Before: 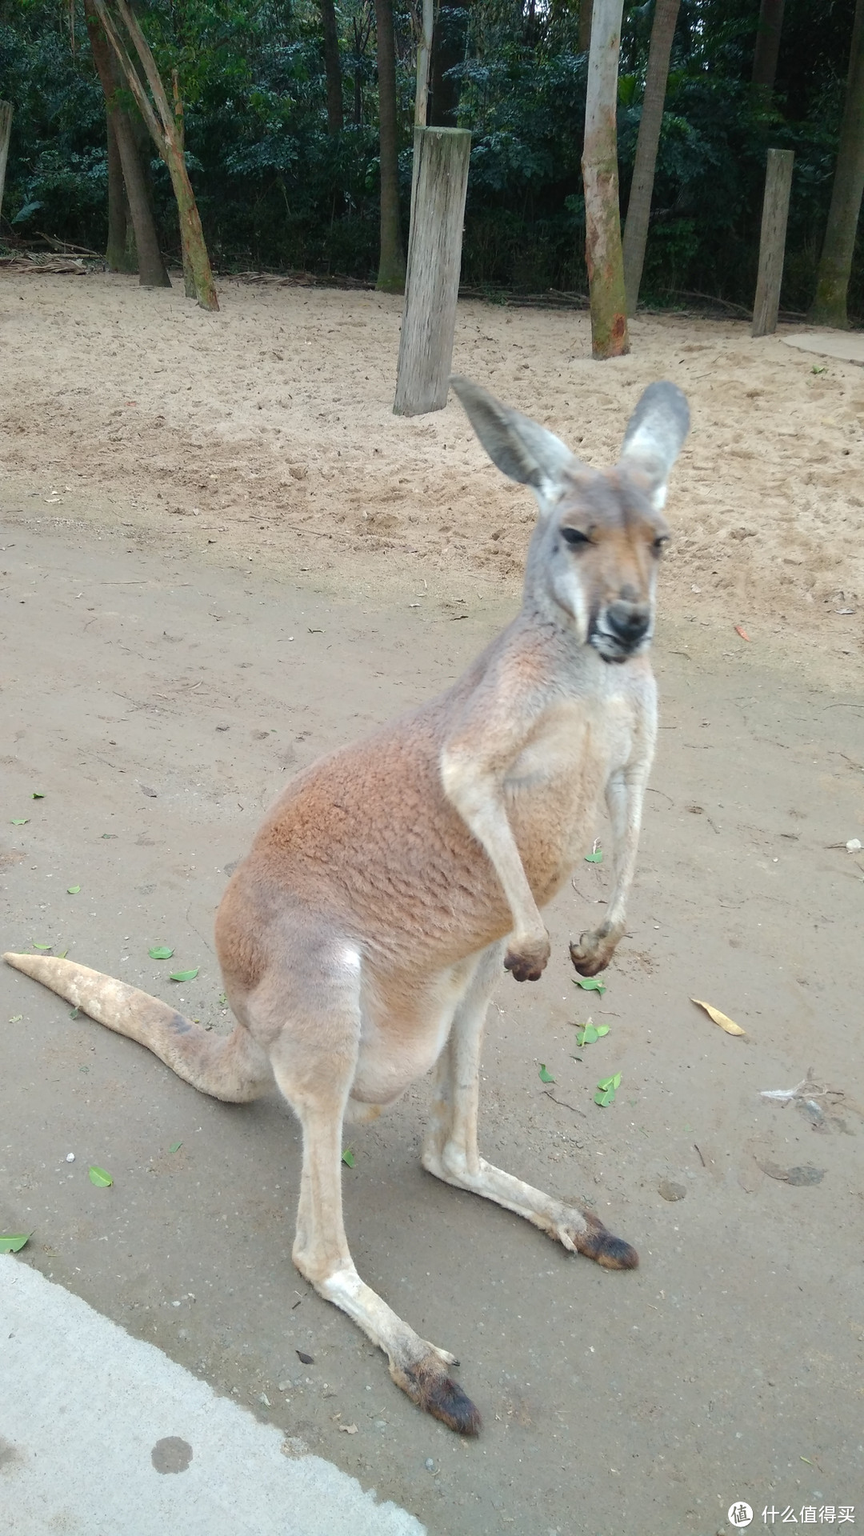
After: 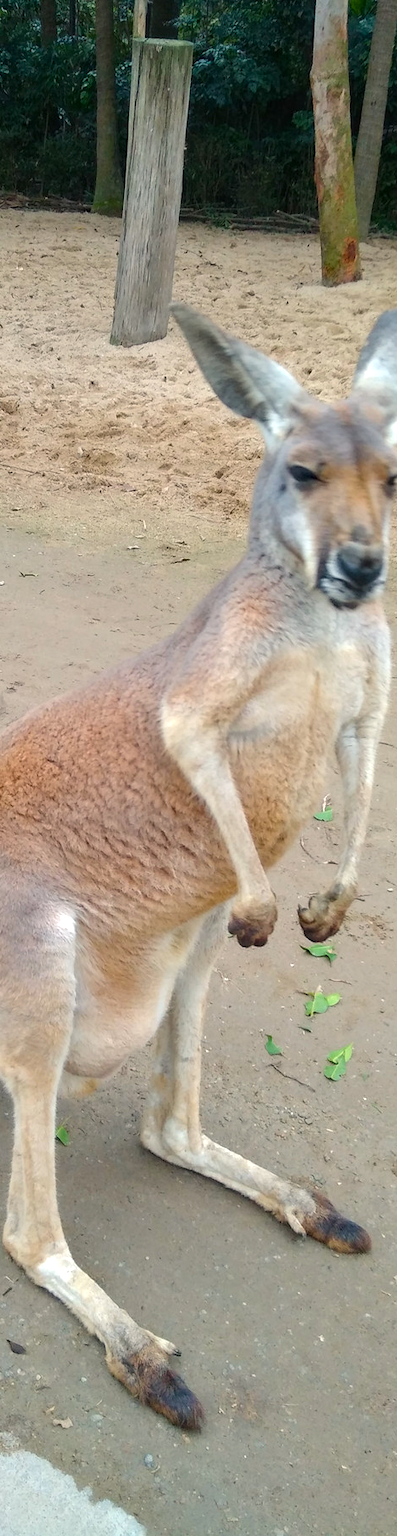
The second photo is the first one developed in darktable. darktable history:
color balance rgb: highlights gain › chroma 1.017%, highlights gain › hue 60.19°, perceptual saturation grading › global saturation 29.416%, global vibrance 20%
crop: left 33.521%, top 5.935%, right 23.157%
local contrast: on, module defaults
